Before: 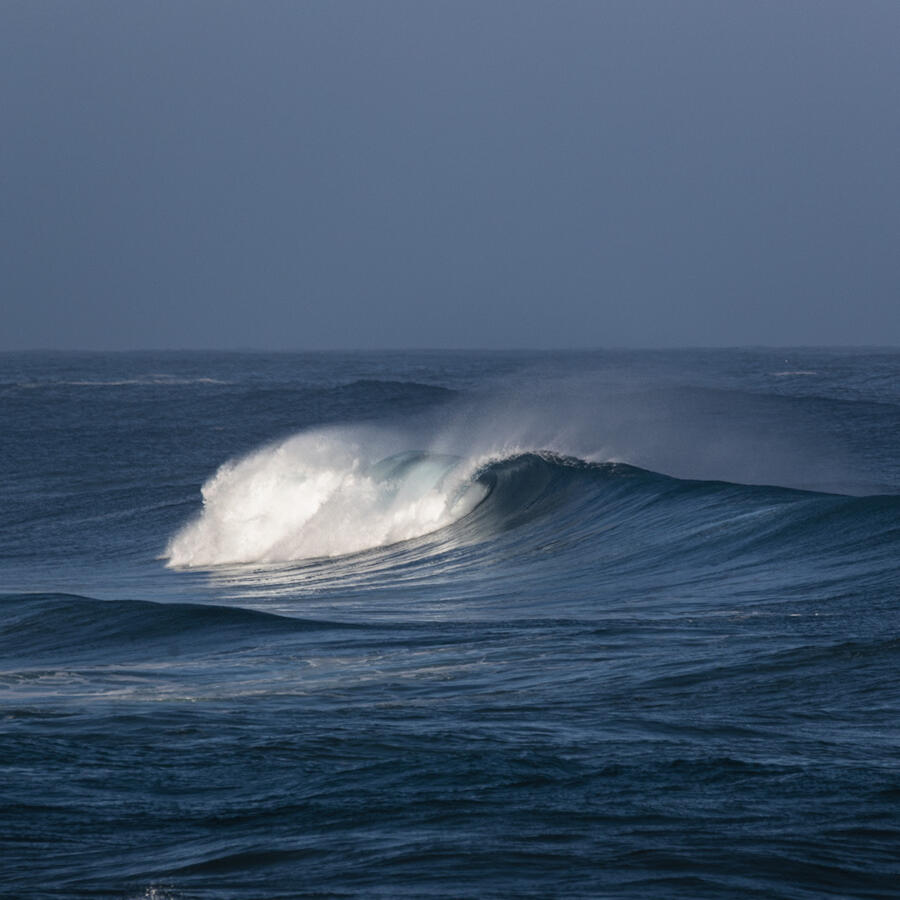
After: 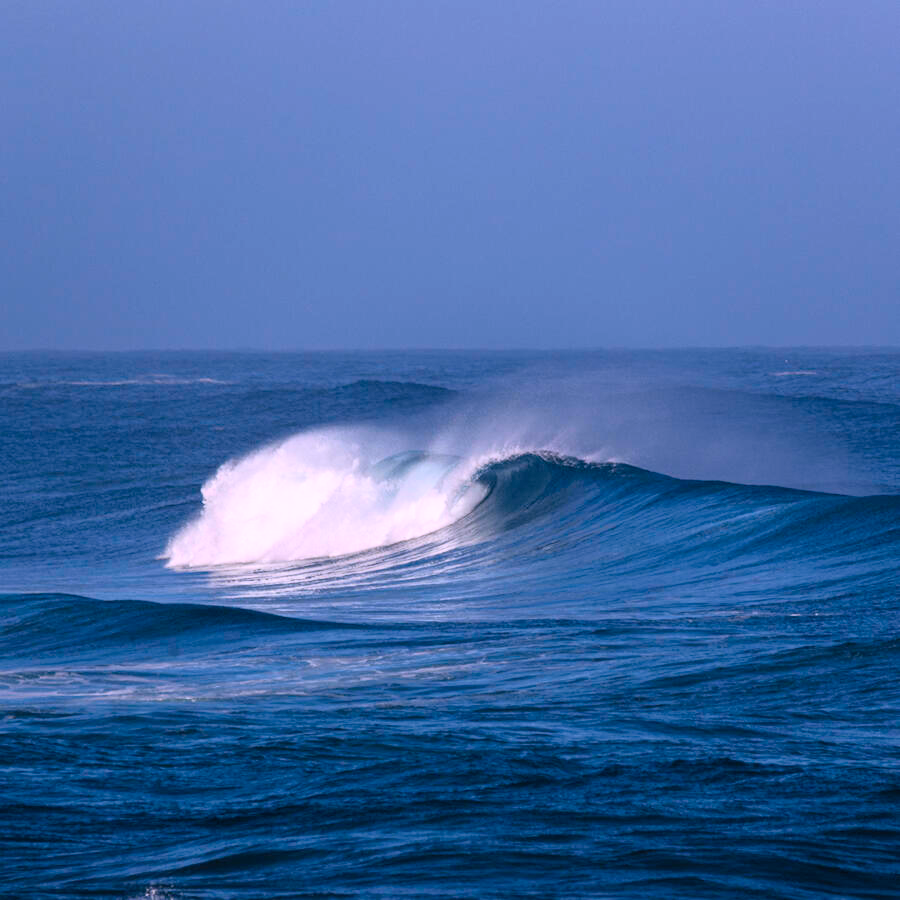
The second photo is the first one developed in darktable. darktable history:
contrast brightness saturation: contrast 0.2, brightness 0.16, saturation 0.22
rgb curve: curves: ch0 [(0, 0) (0.053, 0.068) (0.122, 0.128) (1, 1)]
white balance: red 1.042, blue 1.17
